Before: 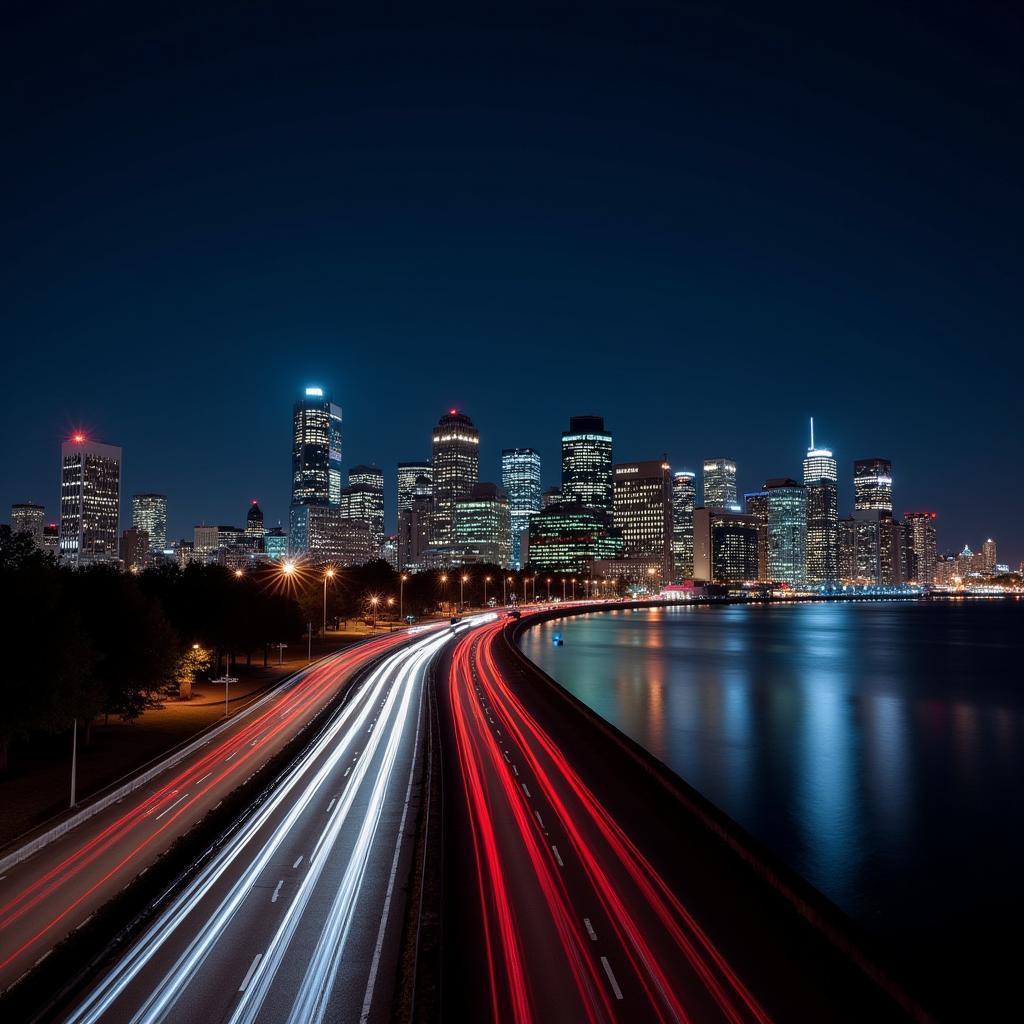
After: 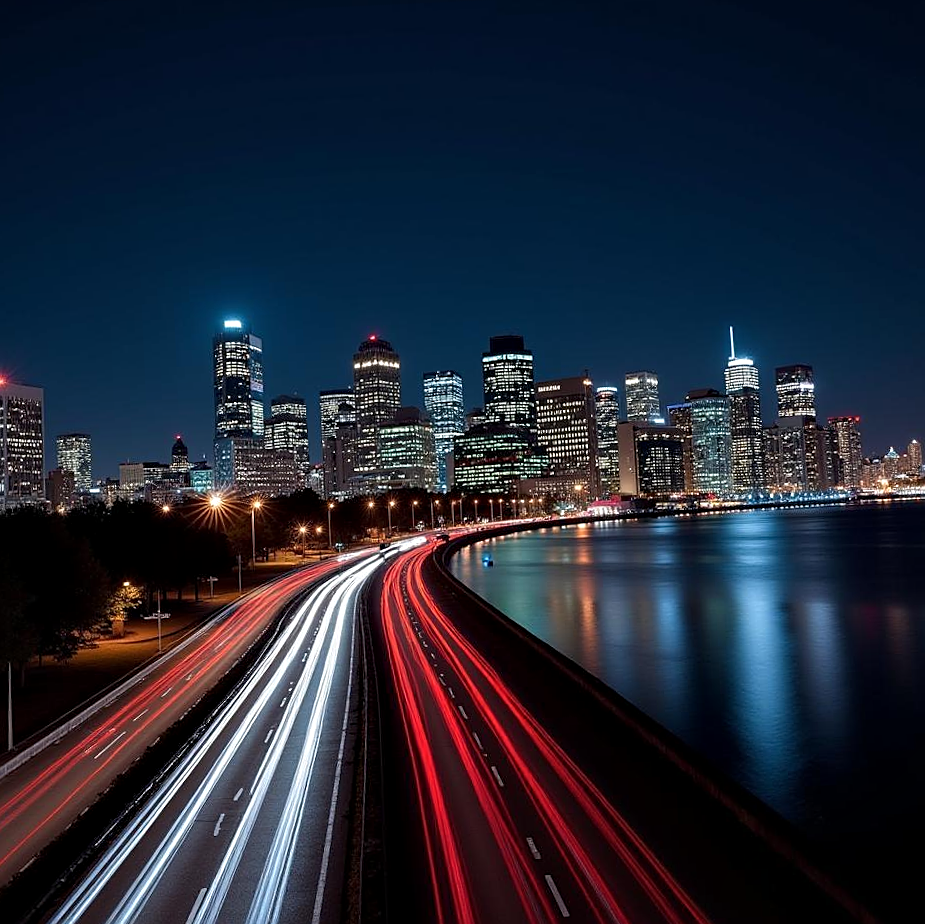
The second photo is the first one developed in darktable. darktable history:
sharpen: on, module defaults
tone equalizer: edges refinement/feathering 500, mask exposure compensation -1.57 EV, preserve details no
crop and rotate: angle 2.64°, left 5.551%, top 5.684%
contrast equalizer: octaves 7, y [[0.6 ×6], [0.55 ×6], [0 ×6], [0 ×6], [0 ×6]], mix 0.167
